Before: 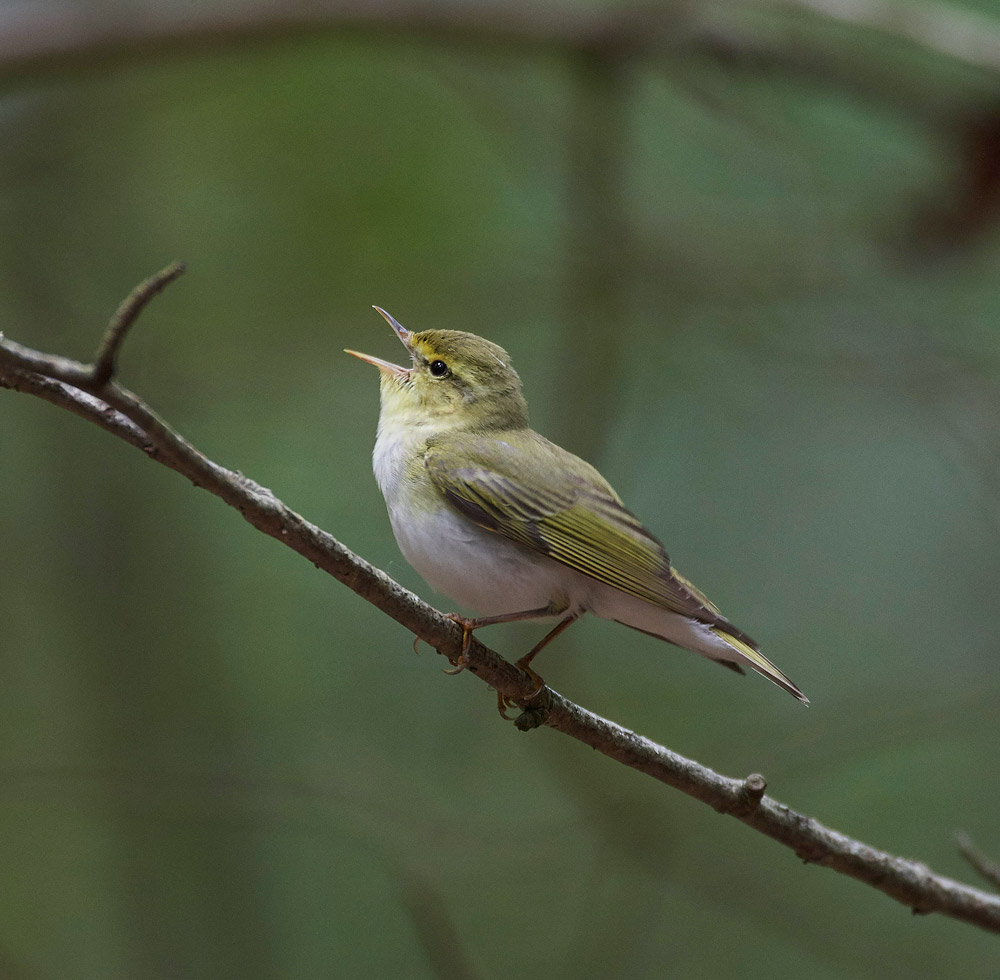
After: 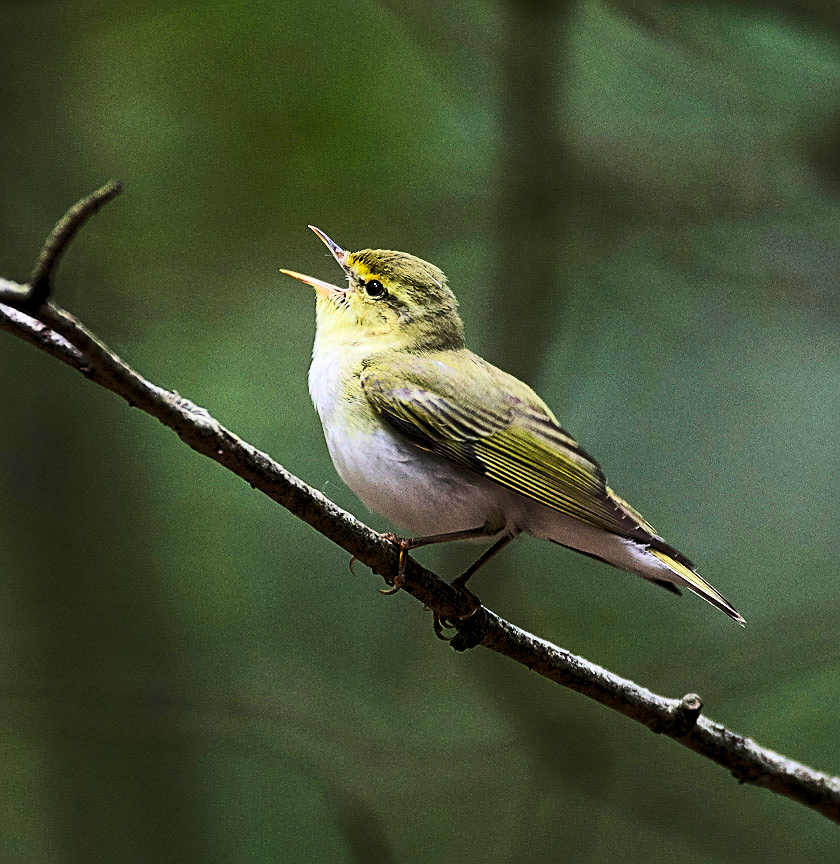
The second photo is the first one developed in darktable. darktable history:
sharpen: on, module defaults
crop: left 6.446%, top 8.188%, right 9.538%, bottom 3.548%
contrast brightness saturation: contrast 0.18, saturation 0.3
tone curve: curves: ch0 [(0, 0) (0.288, 0.201) (0.683, 0.793) (1, 1)], color space Lab, linked channels, preserve colors none
levels: levels [0, 0.492, 0.984]
rgb levels: levels [[0.013, 0.434, 0.89], [0, 0.5, 1], [0, 0.5, 1]]
